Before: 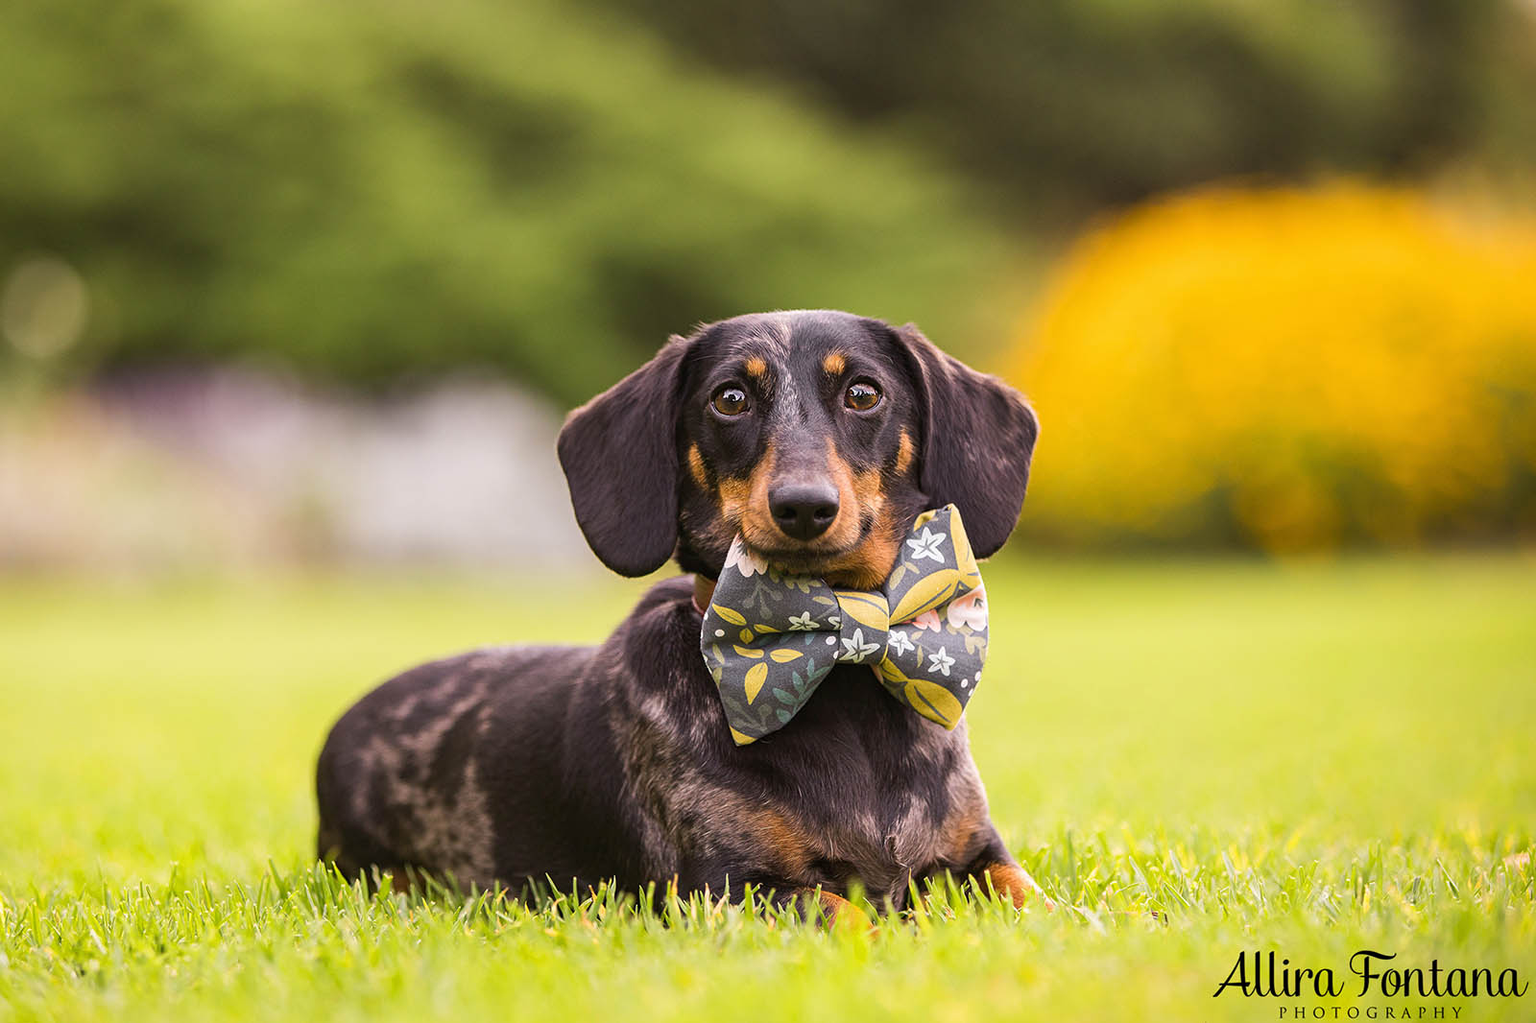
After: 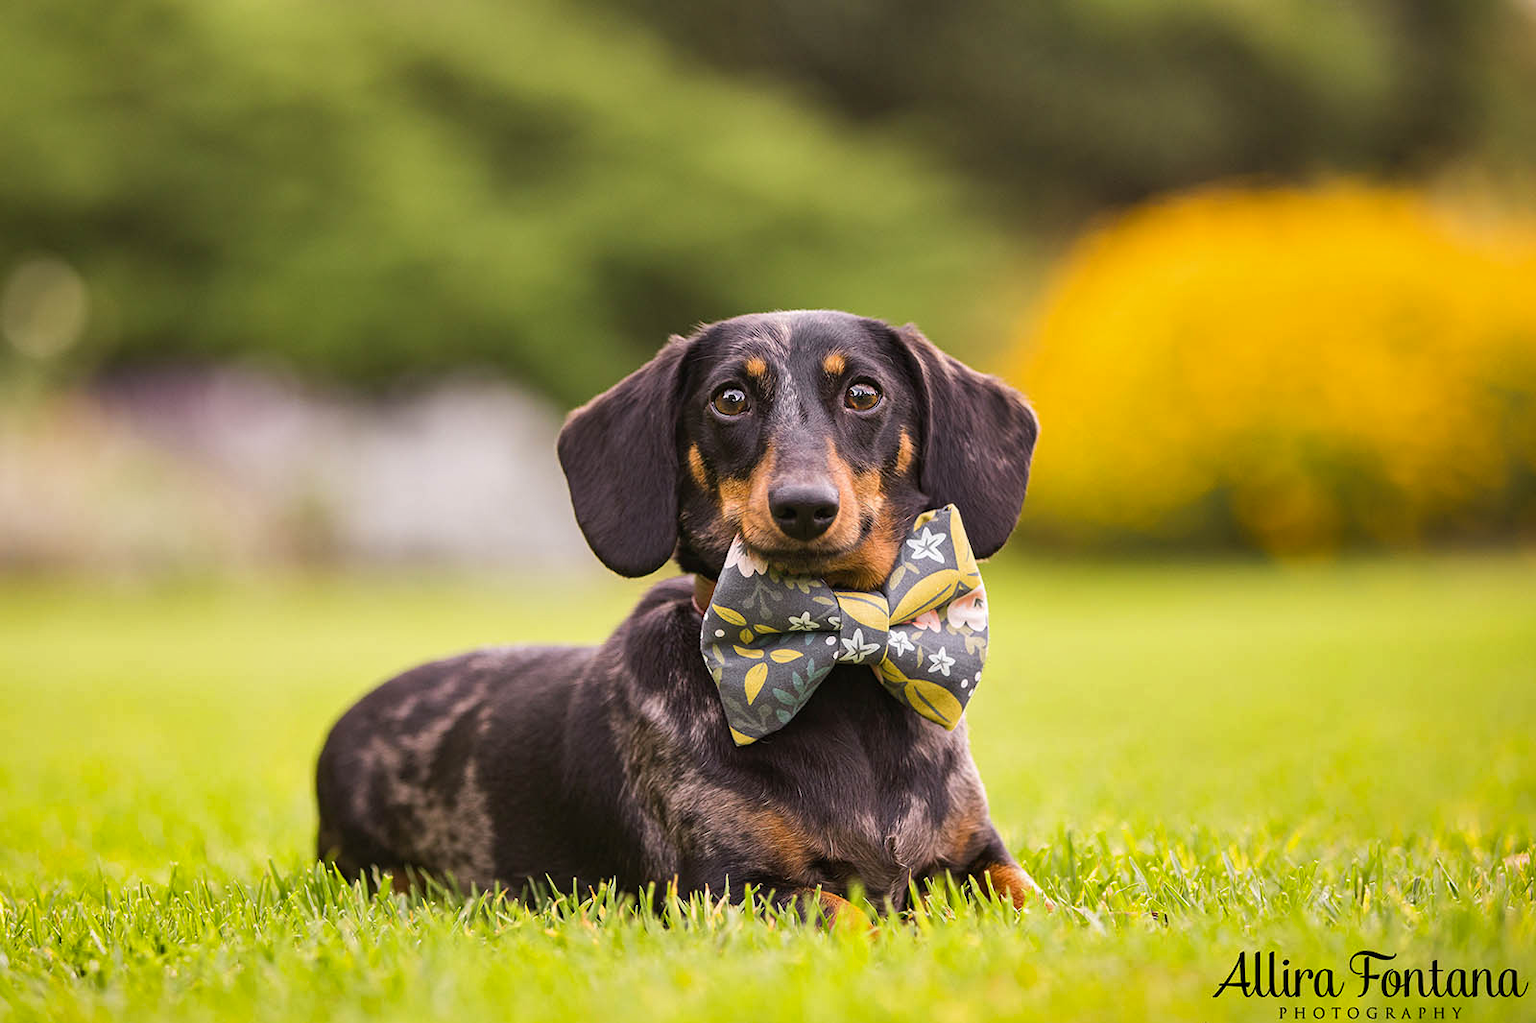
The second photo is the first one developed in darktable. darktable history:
shadows and highlights: shadows 52.58, soften with gaussian
